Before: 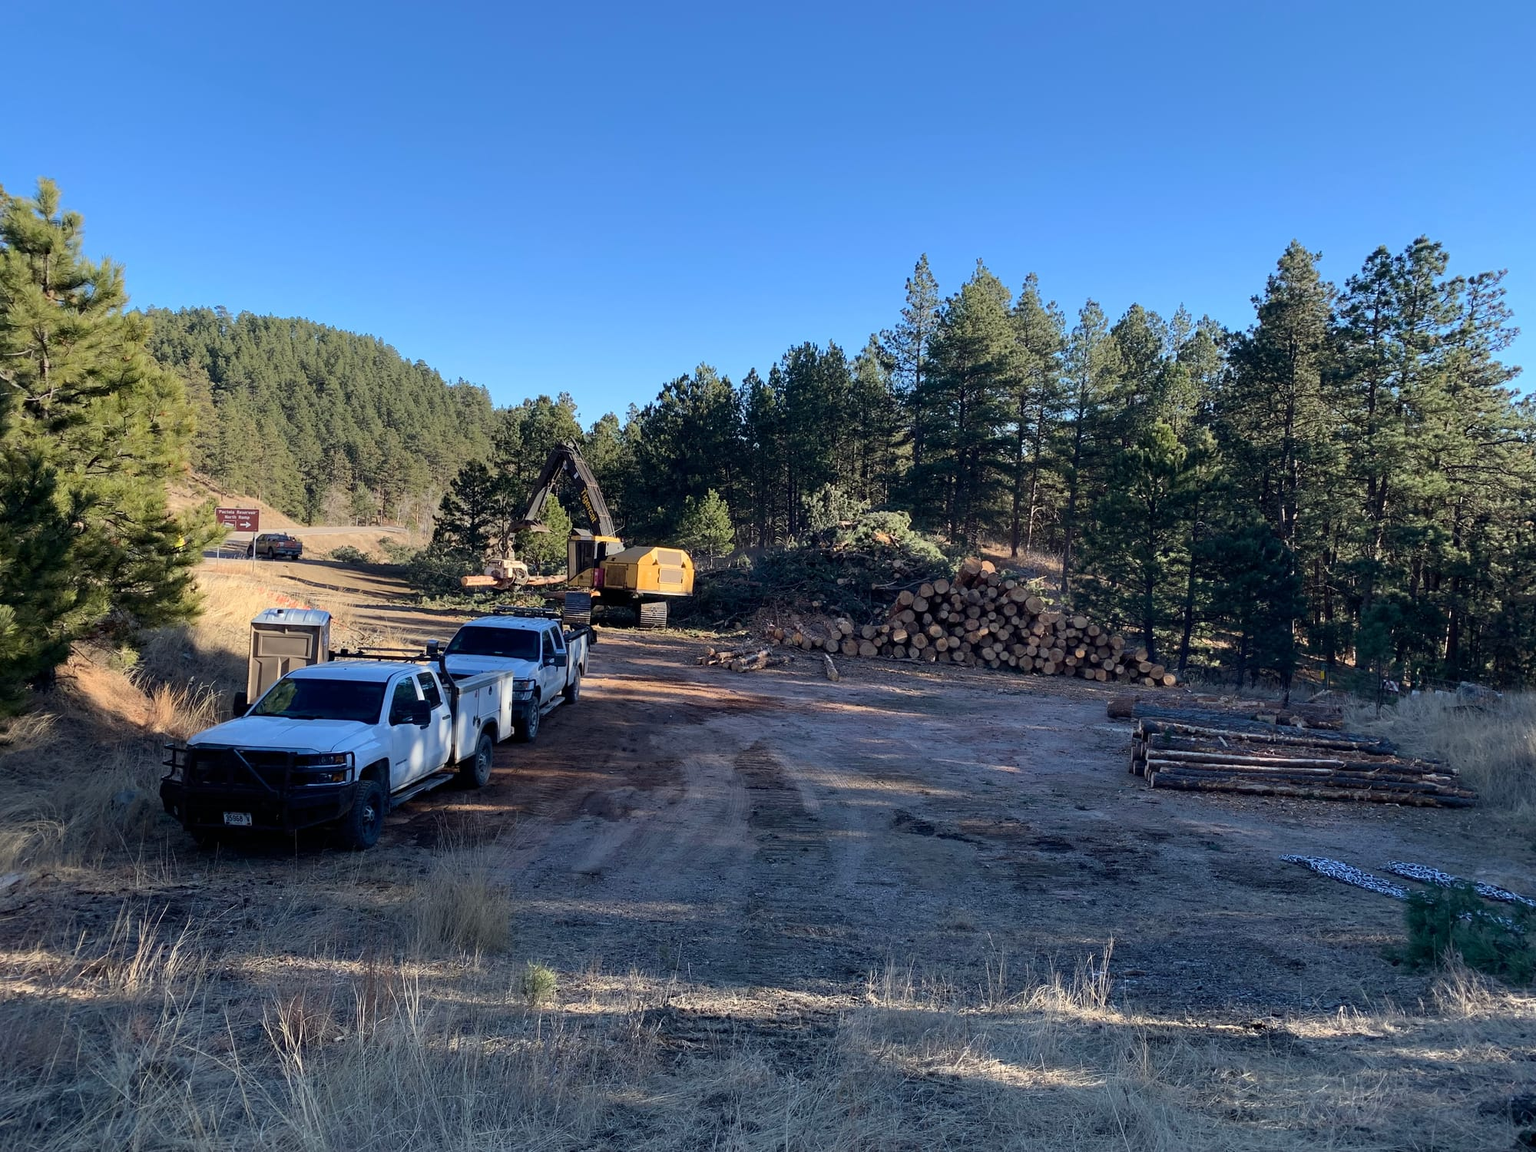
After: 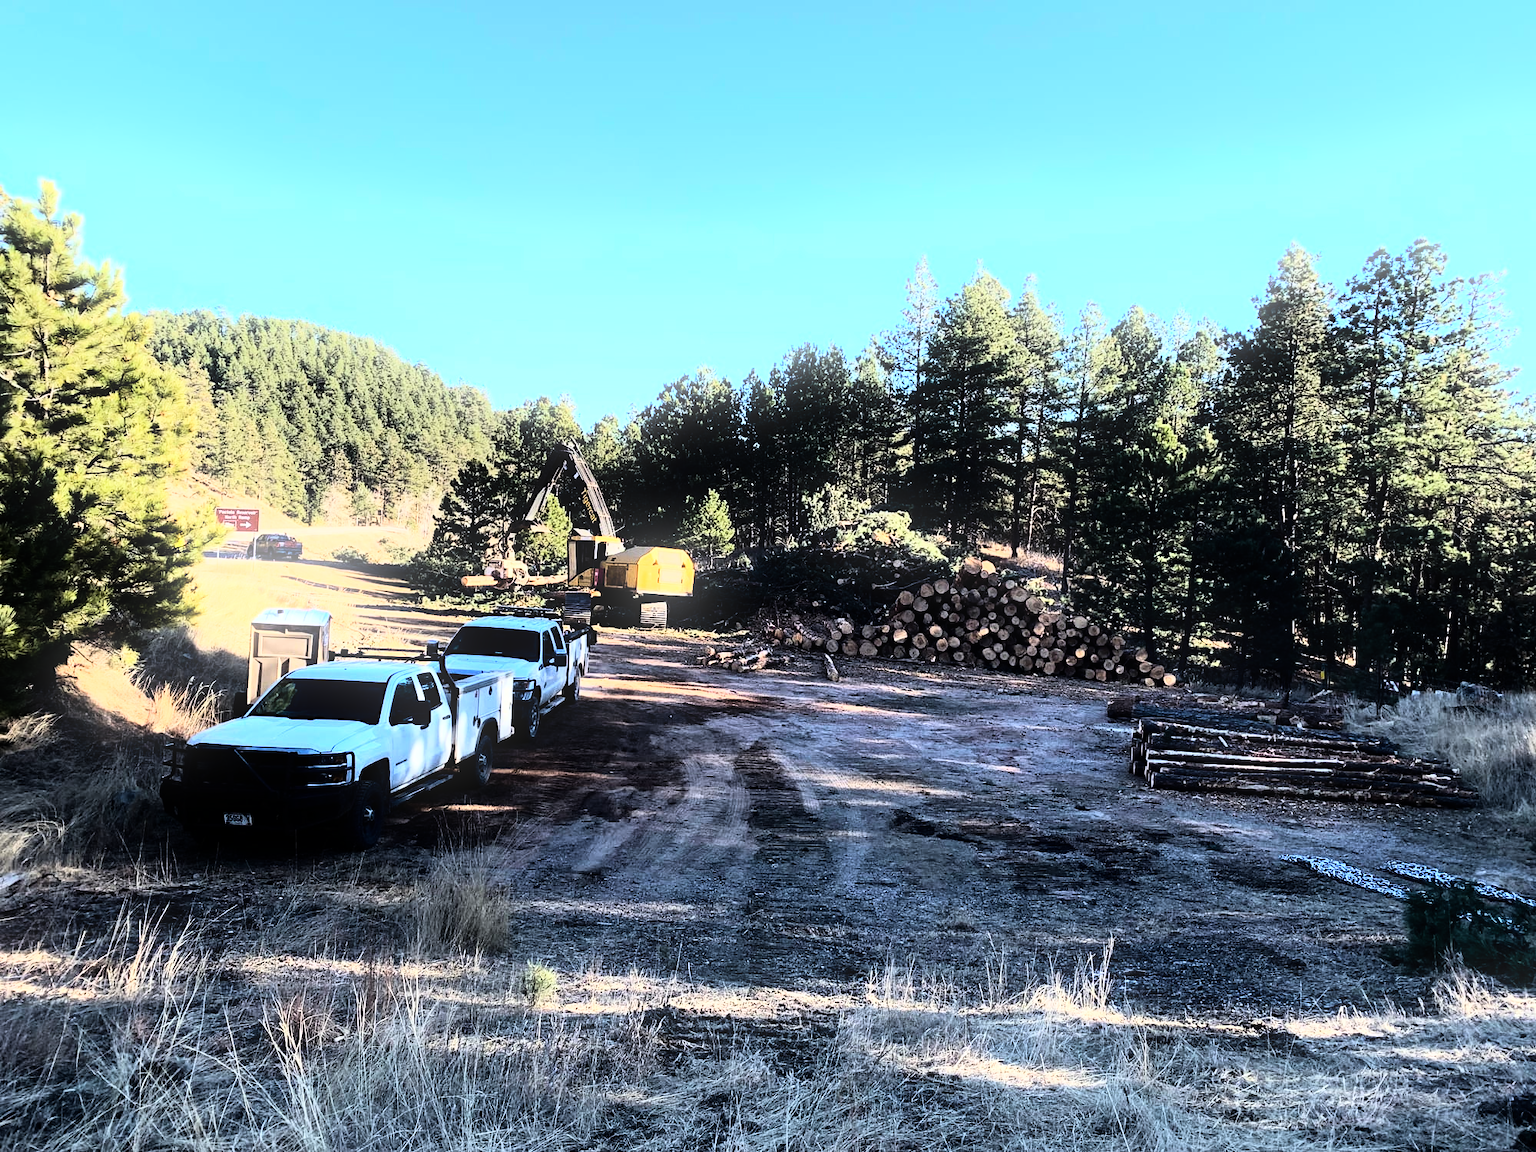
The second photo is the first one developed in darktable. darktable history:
bloom: size 9%, threshold 100%, strength 7%
tone equalizer: -8 EV -0.417 EV, -7 EV -0.389 EV, -6 EV -0.333 EV, -5 EV -0.222 EV, -3 EV 0.222 EV, -2 EV 0.333 EV, -1 EV 0.389 EV, +0 EV 0.417 EV, edges refinement/feathering 500, mask exposure compensation -1.57 EV, preserve details no
rgb curve: curves: ch0 [(0, 0) (0.21, 0.15) (0.24, 0.21) (0.5, 0.75) (0.75, 0.96) (0.89, 0.99) (1, 1)]; ch1 [(0, 0.02) (0.21, 0.13) (0.25, 0.2) (0.5, 0.67) (0.75, 0.9) (0.89, 0.97) (1, 1)]; ch2 [(0, 0.02) (0.21, 0.13) (0.25, 0.2) (0.5, 0.67) (0.75, 0.9) (0.89, 0.97) (1, 1)], compensate middle gray true
